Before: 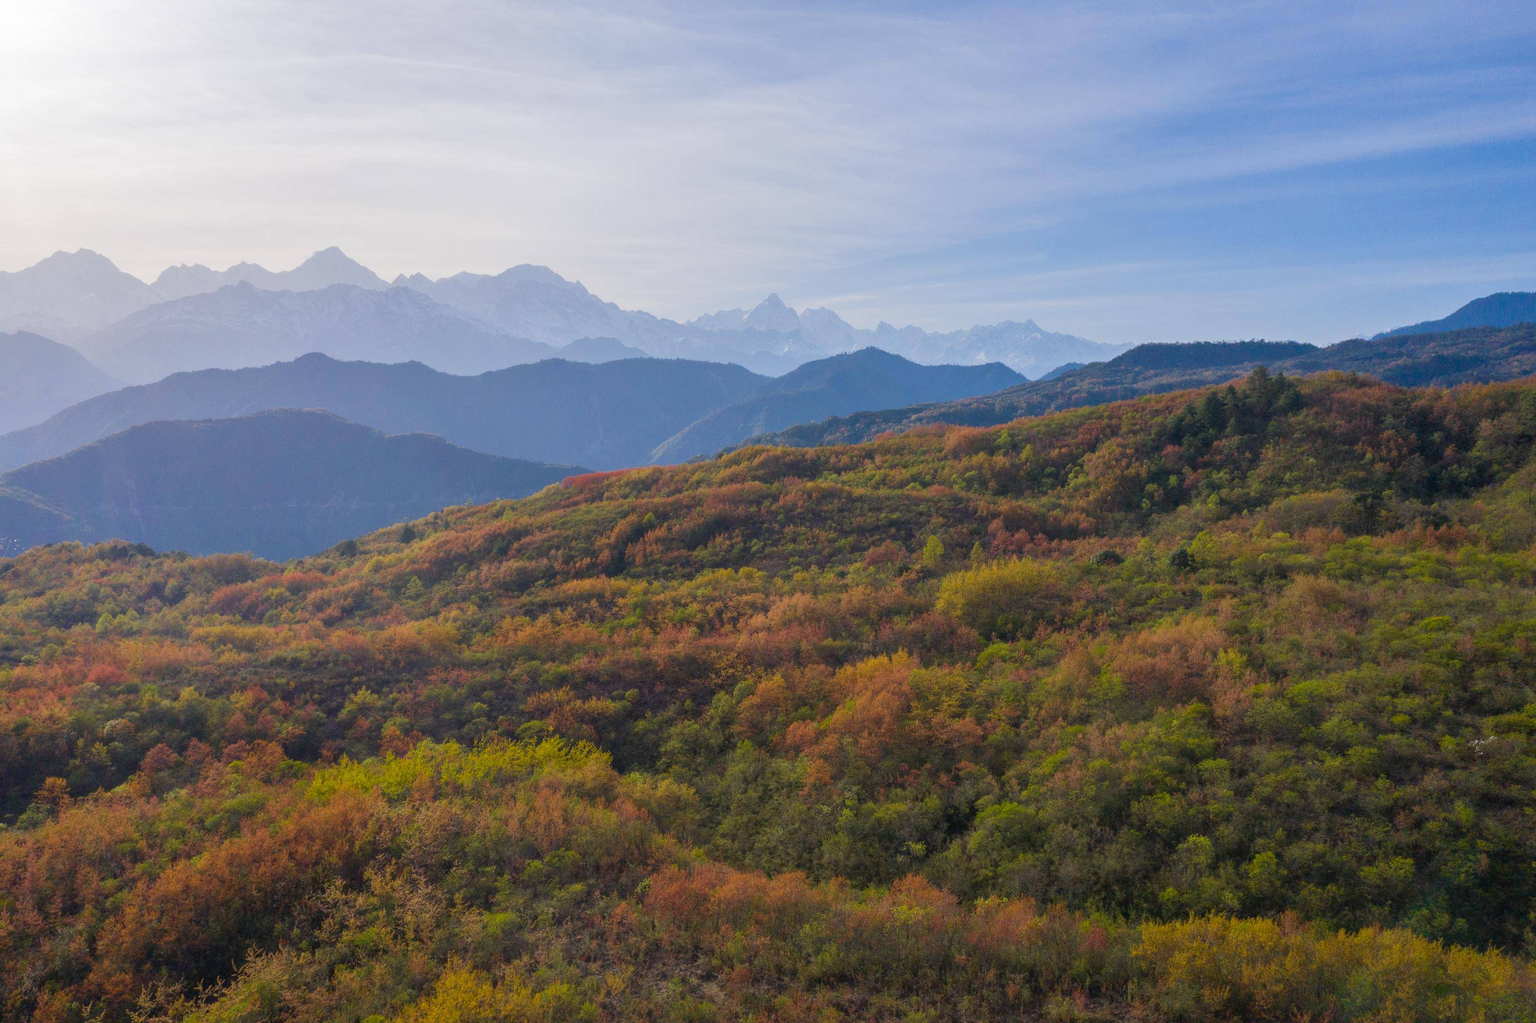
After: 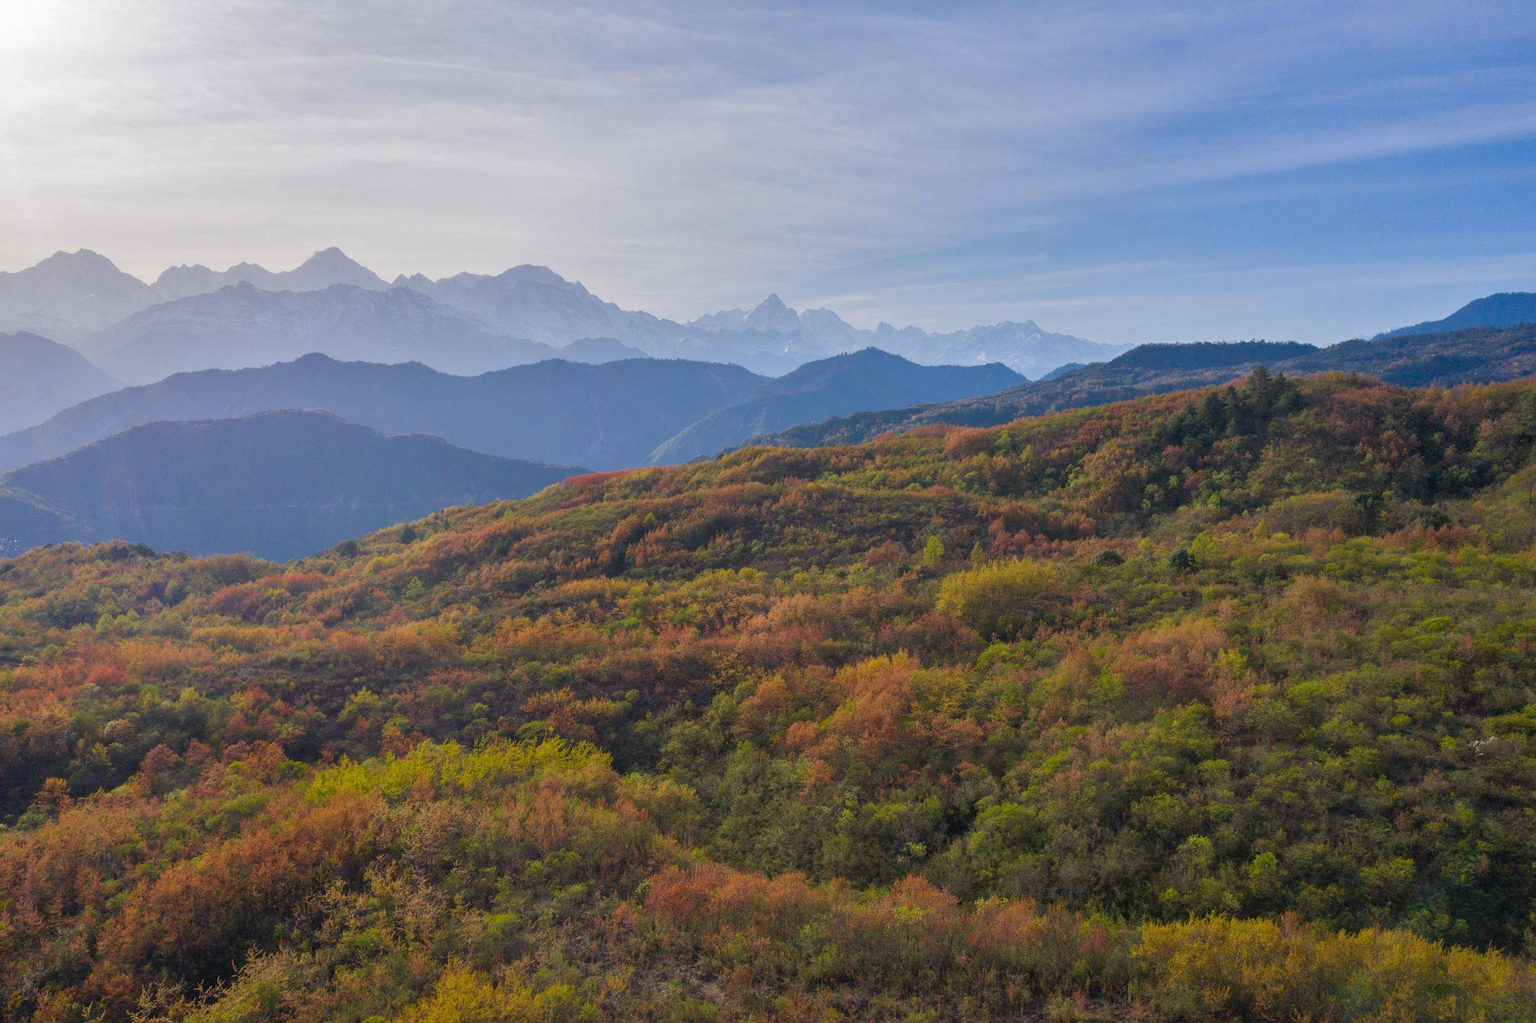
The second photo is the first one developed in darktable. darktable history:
shadows and highlights: shadows 25.53, highlights -48.06, soften with gaussian
